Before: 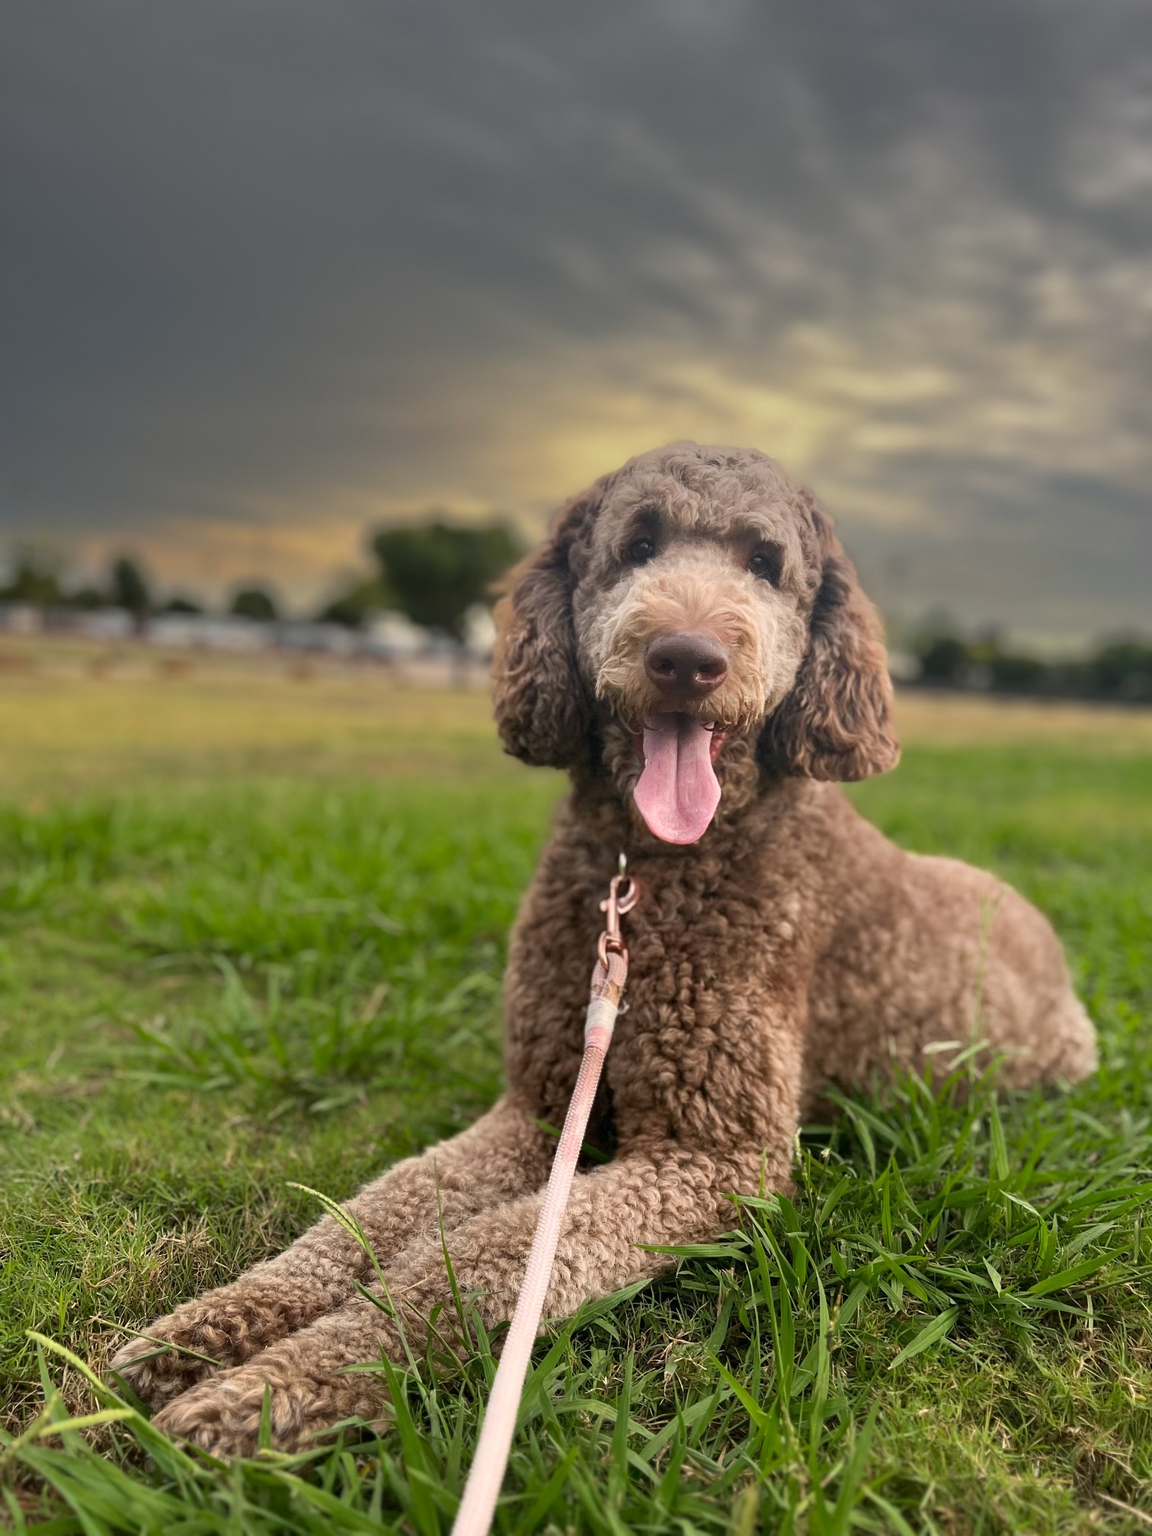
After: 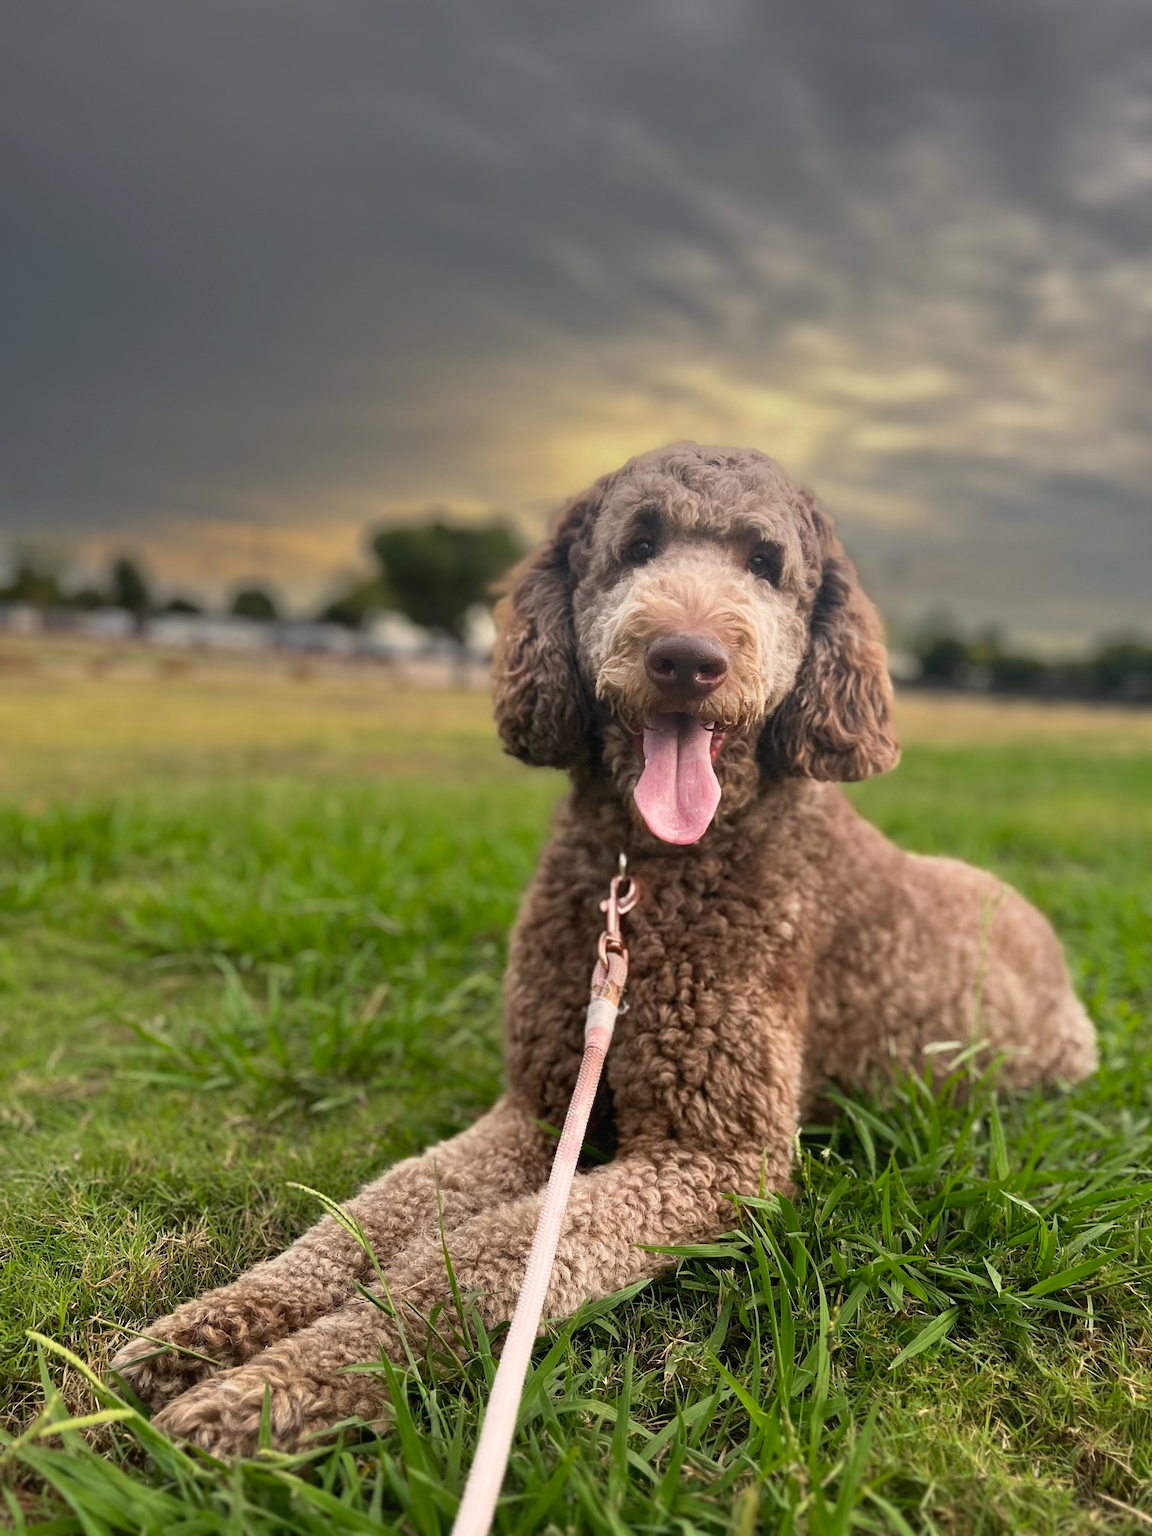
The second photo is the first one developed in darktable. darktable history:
tone curve: curves: ch0 [(0, 0.012) (0.056, 0.046) (0.218, 0.213) (0.606, 0.62) (0.82, 0.846) (1, 1)]; ch1 [(0, 0) (0.226, 0.261) (0.403, 0.437) (0.469, 0.472) (0.495, 0.499) (0.514, 0.504) (0.545, 0.555) (0.59, 0.598) (0.714, 0.733) (1, 1)]; ch2 [(0, 0) (0.269, 0.299) (0.459, 0.45) (0.498, 0.499) (0.523, 0.512) (0.568, 0.558) (0.634, 0.617) (0.702, 0.662) (0.781, 0.775) (1, 1)], preserve colors none
